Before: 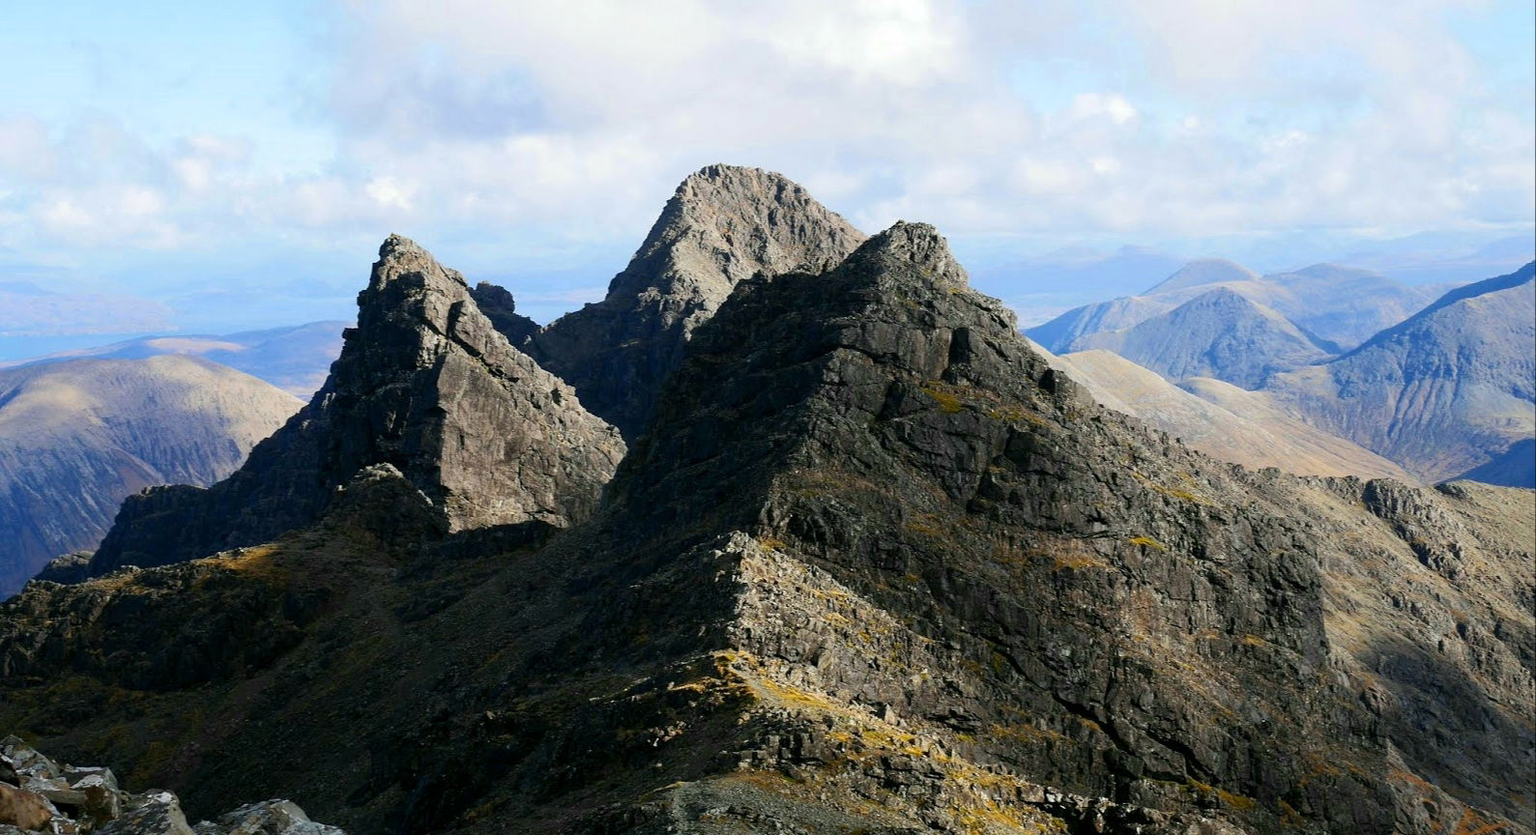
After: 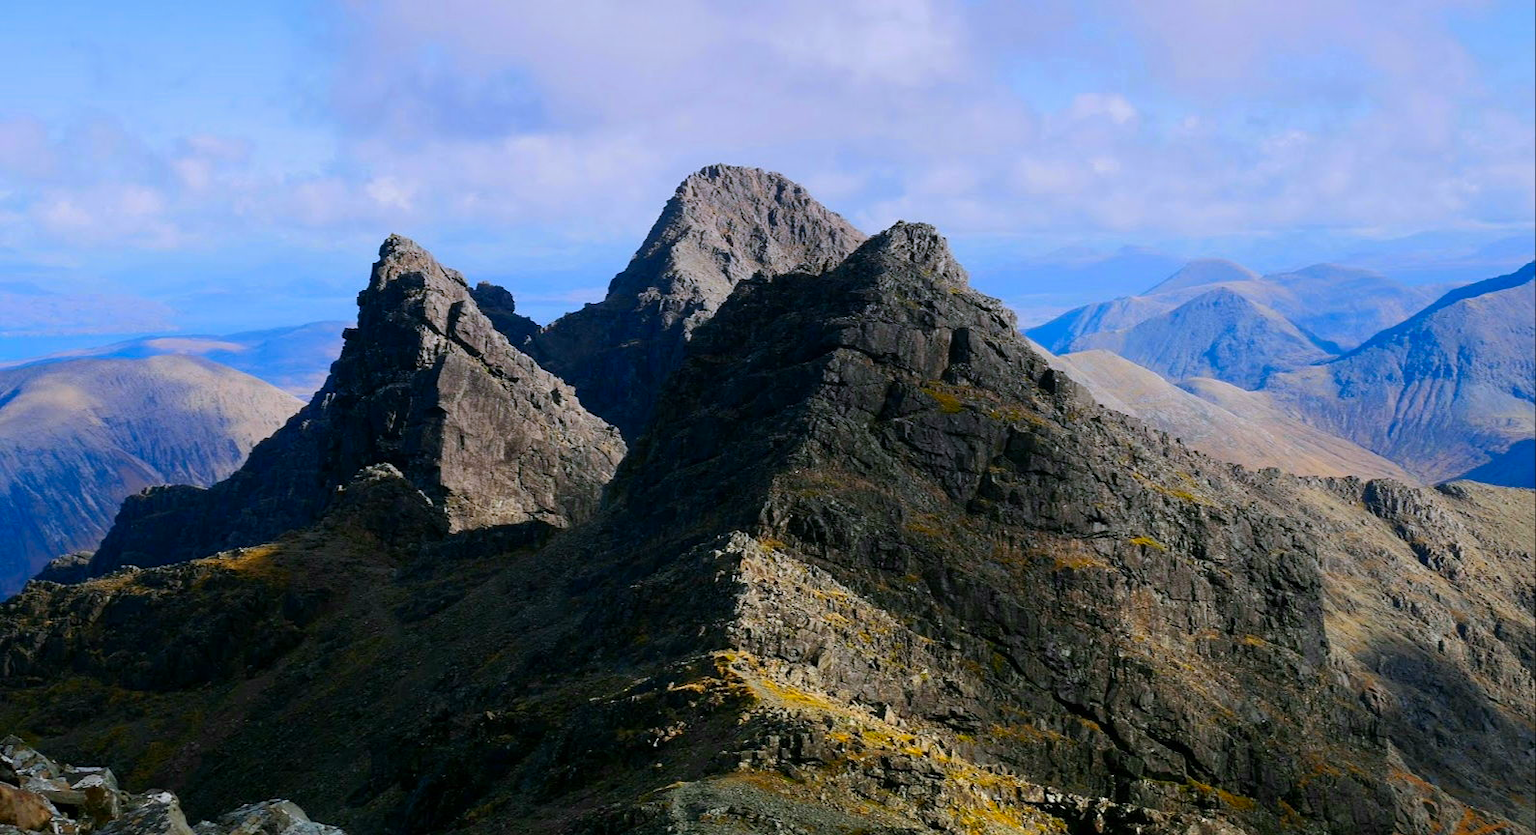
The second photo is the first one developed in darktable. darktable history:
color correction: saturation 1.34
graduated density: hue 238.83°, saturation 50%
